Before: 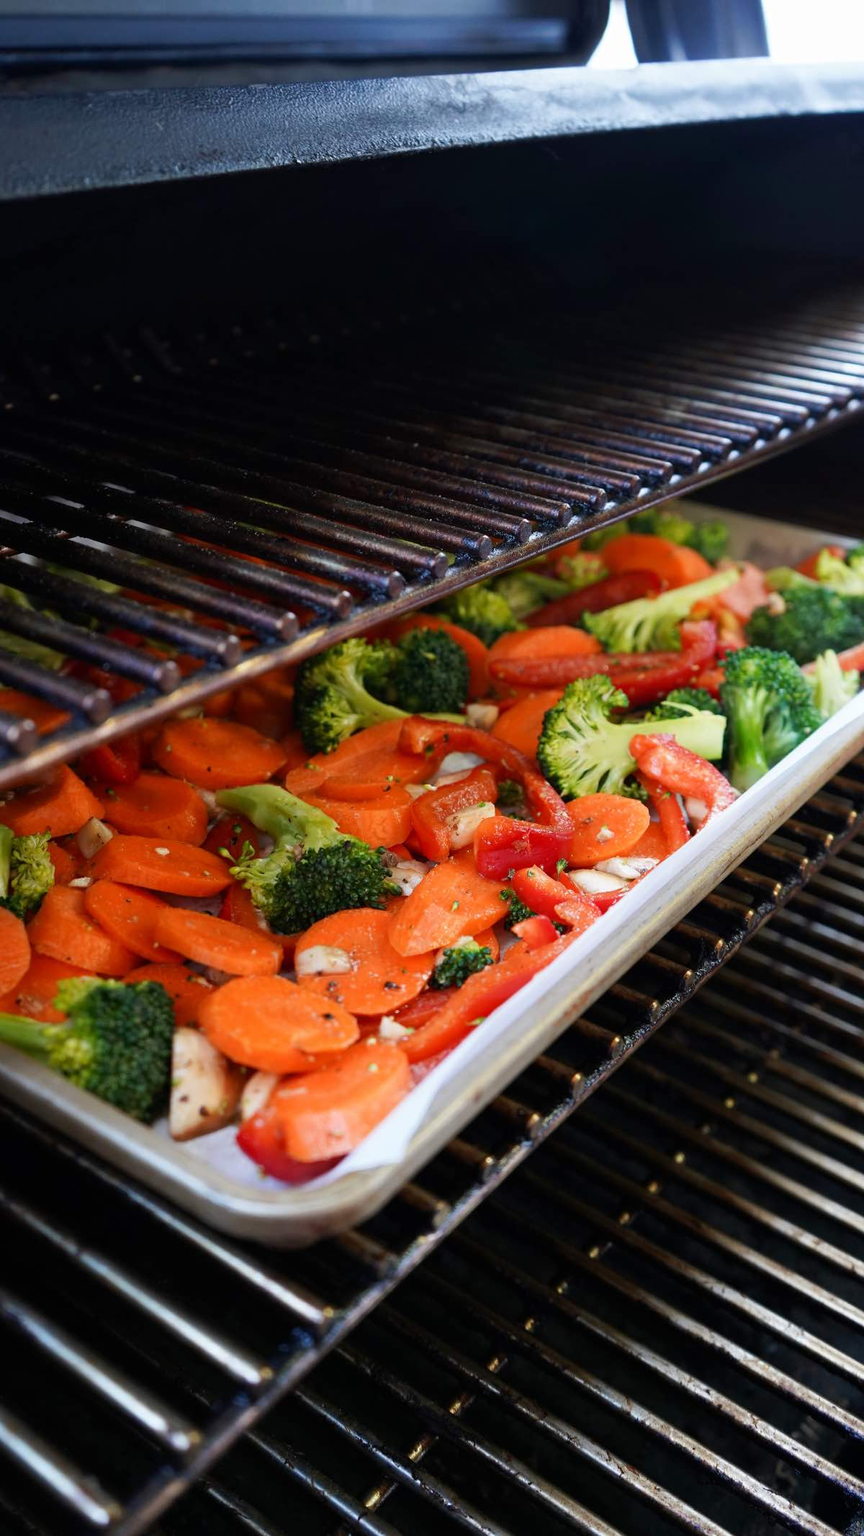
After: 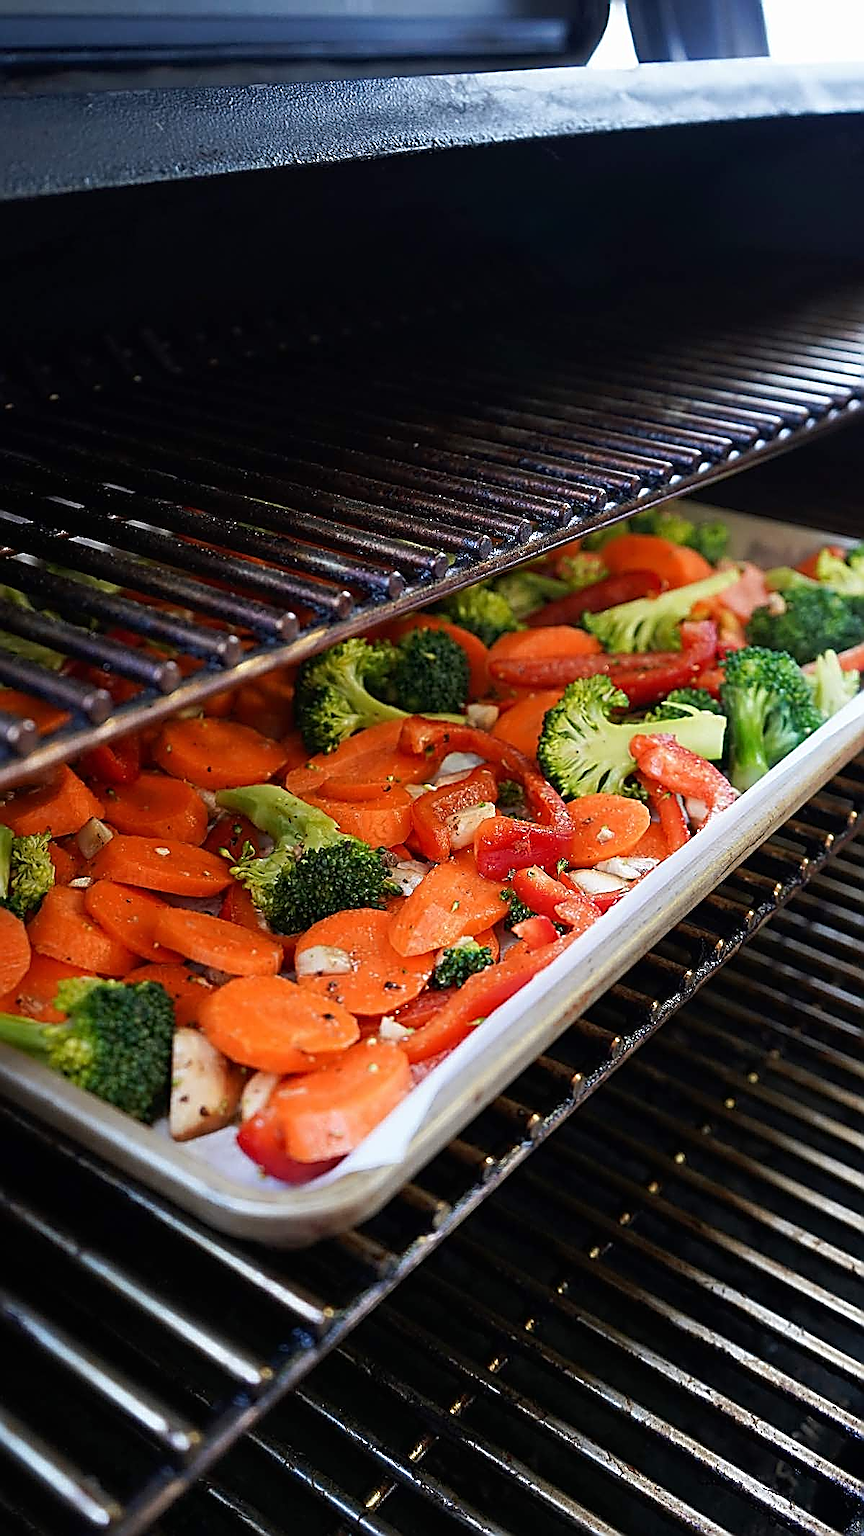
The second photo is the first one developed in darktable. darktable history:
sharpen: amount 2
